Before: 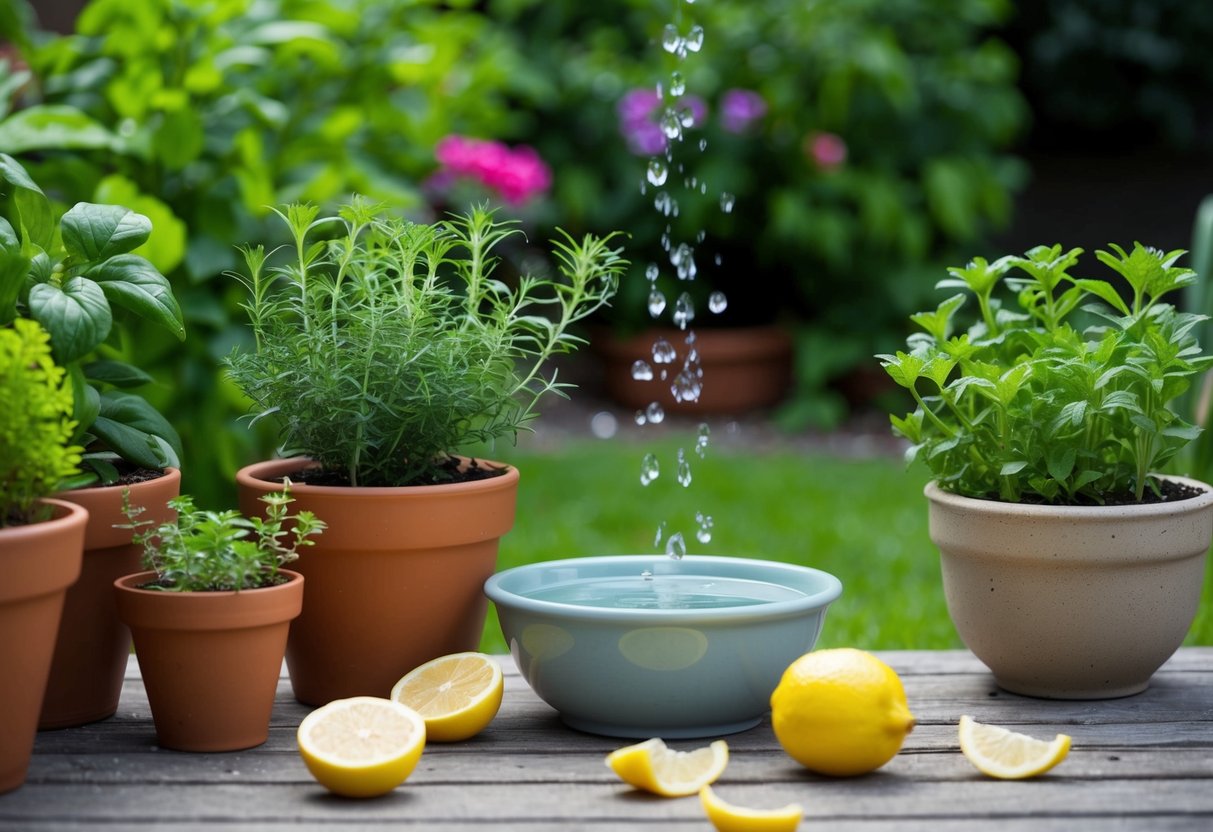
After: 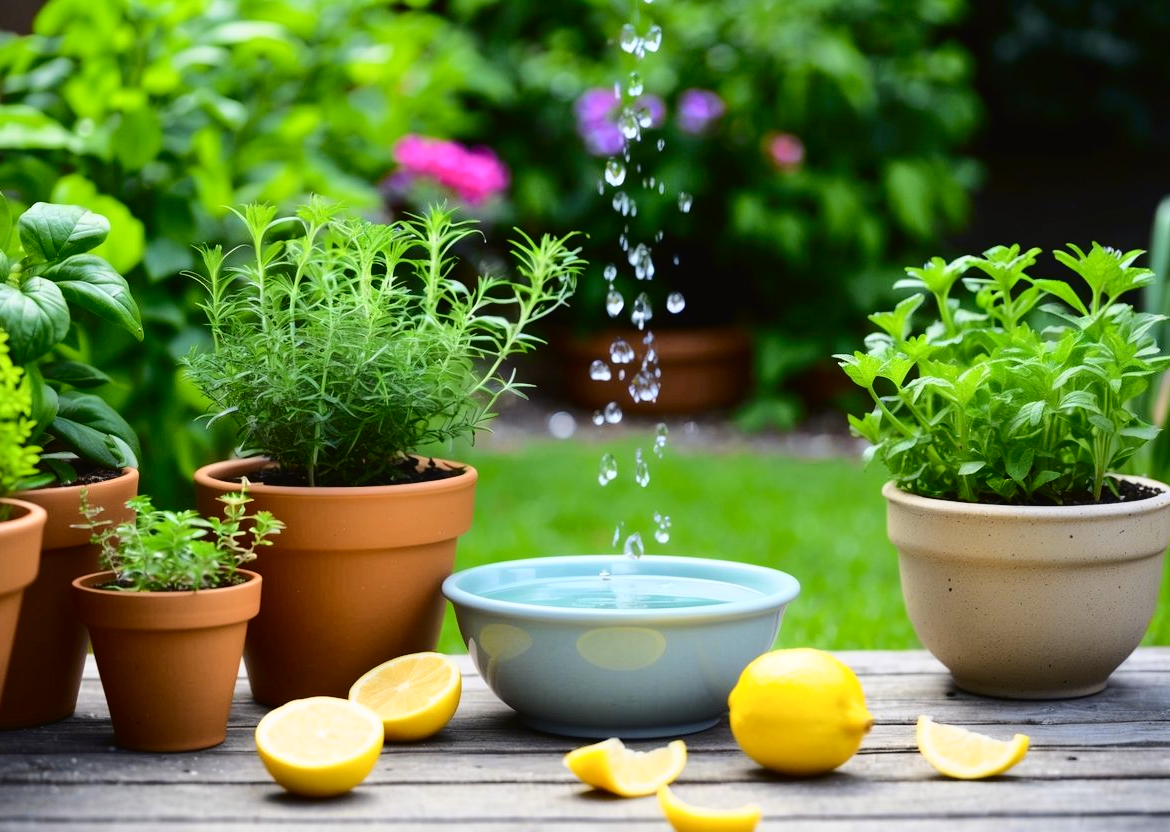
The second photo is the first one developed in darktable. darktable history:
crop and rotate: left 3.543%
tone curve: curves: ch0 [(0, 0.019) (0.078, 0.058) (0.223, 0.217) (0.424, 0.553) (0.631, 0.764) (0.816, 0.932) (1, 1)]; ch1 [(0, 0) (0.262, 0.227) (0.417, 0.386) (0.469, 0.467) (0.502, 0.503) (0.544, 0.548) (0.57, 0.579) (0.608, 0.62) (0.65, 0.68) (0.994, 0.987)]; ch2 [(0, 0) (0.262, 0.188) (0.5, 0.504) (0.553, 0.592) (0.599, 0.653) (1, 1)], color space Lab, independent channels, preserve colors none
